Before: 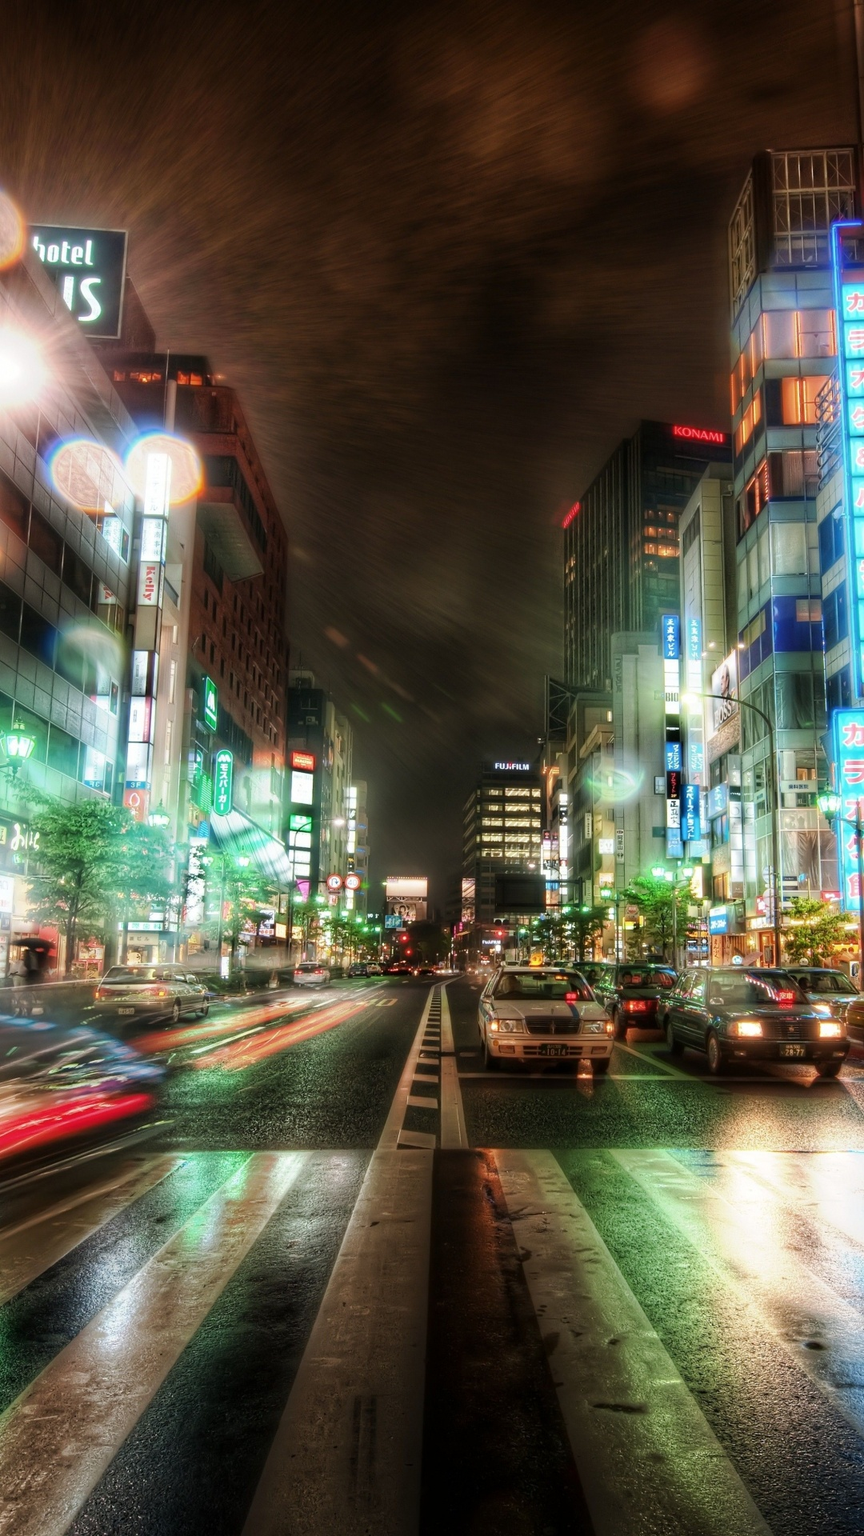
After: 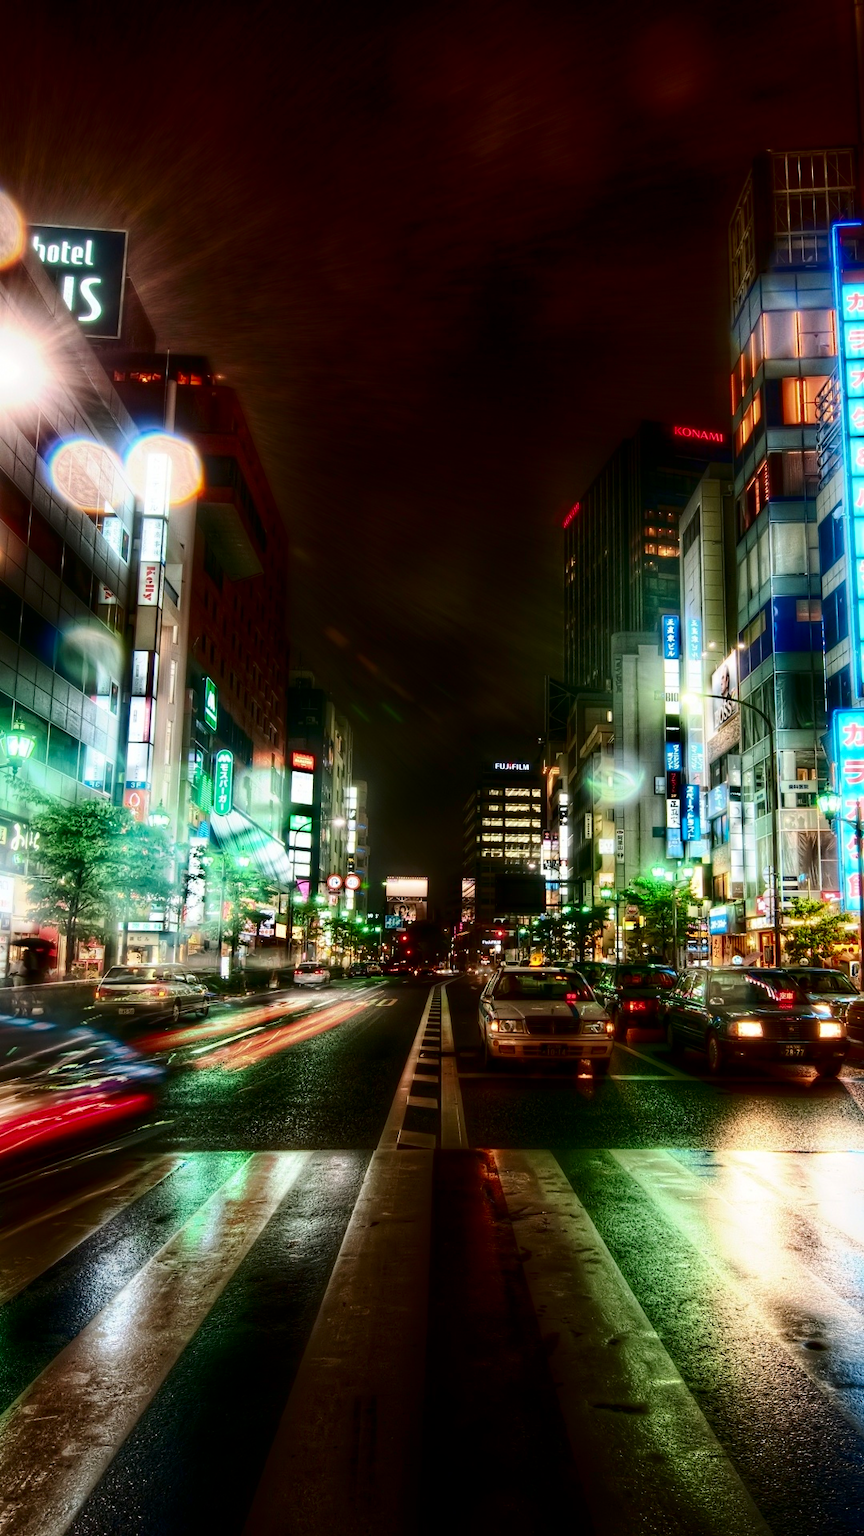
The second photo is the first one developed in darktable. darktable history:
contrast brightness saturation: contrast 0.243, brightness -0.235, saturation 0.149
